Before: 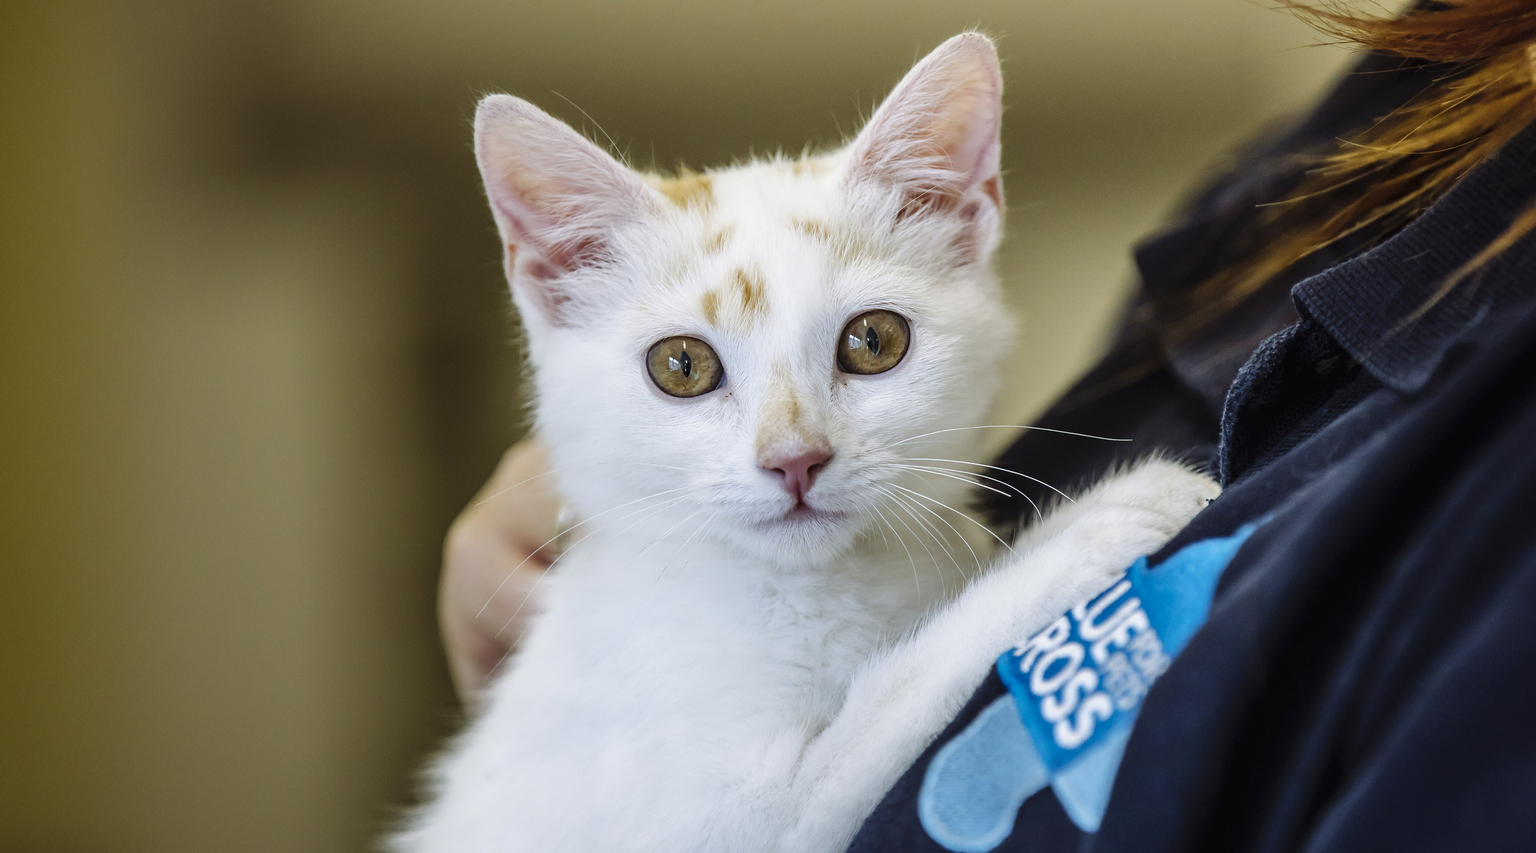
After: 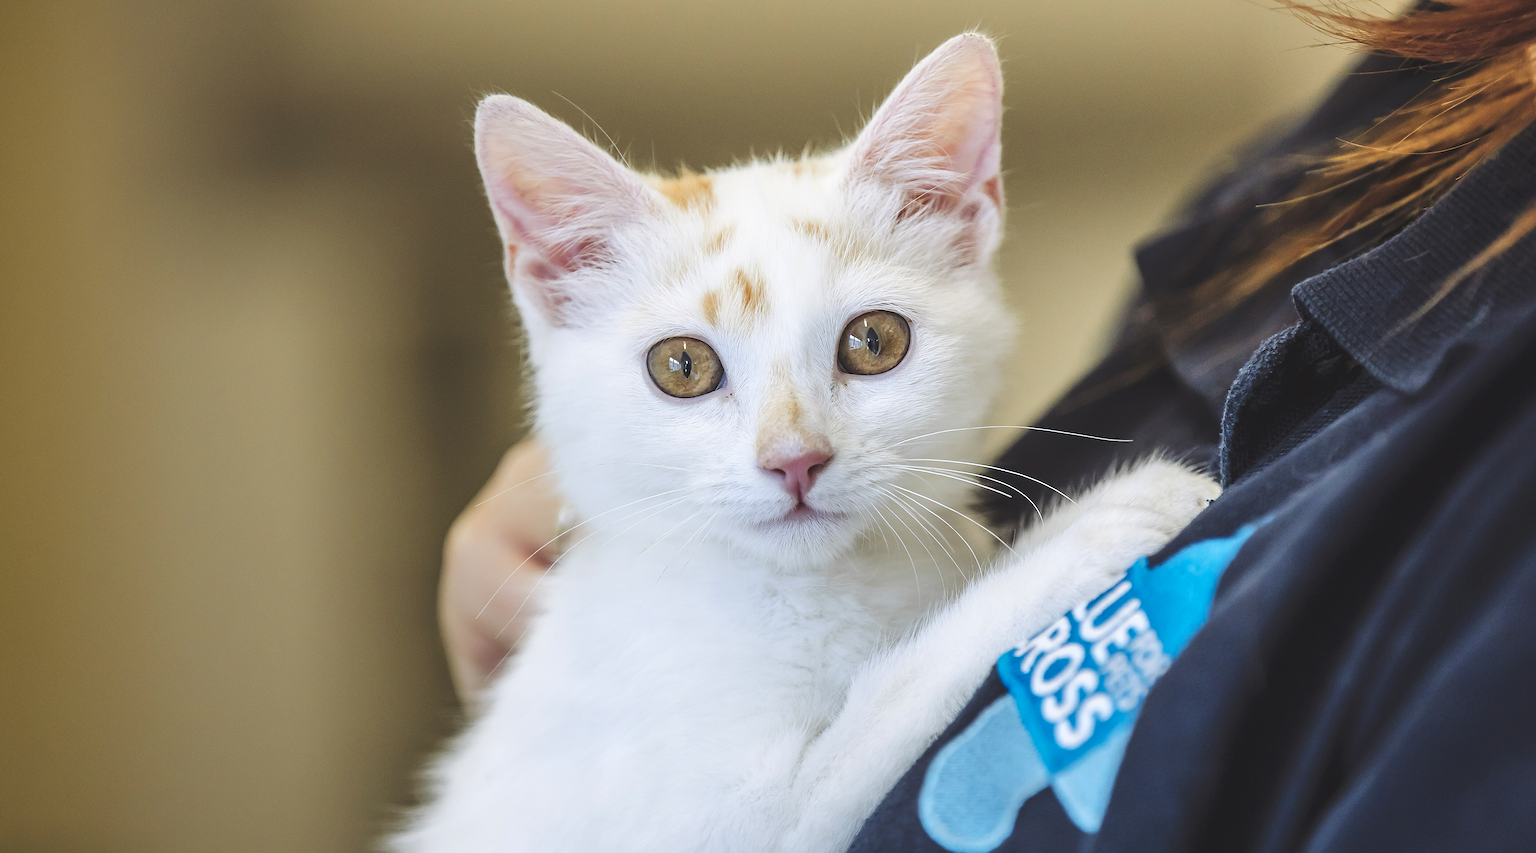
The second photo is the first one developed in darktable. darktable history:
exposure: black level correction -0.005, exposure 0.054 EV, compensate highlight preservation false
contrast brightness saturation: brightness 0.13
sharpen: on, module defaults
color zones: curves: ch1 [(0.29, 0.492) (0.373, 0.185) (0.509, 0.481)]; ch2 [(0.25, 0.462) (0.749, 0.457)], mix 40.67%
white balance: emerald 1
